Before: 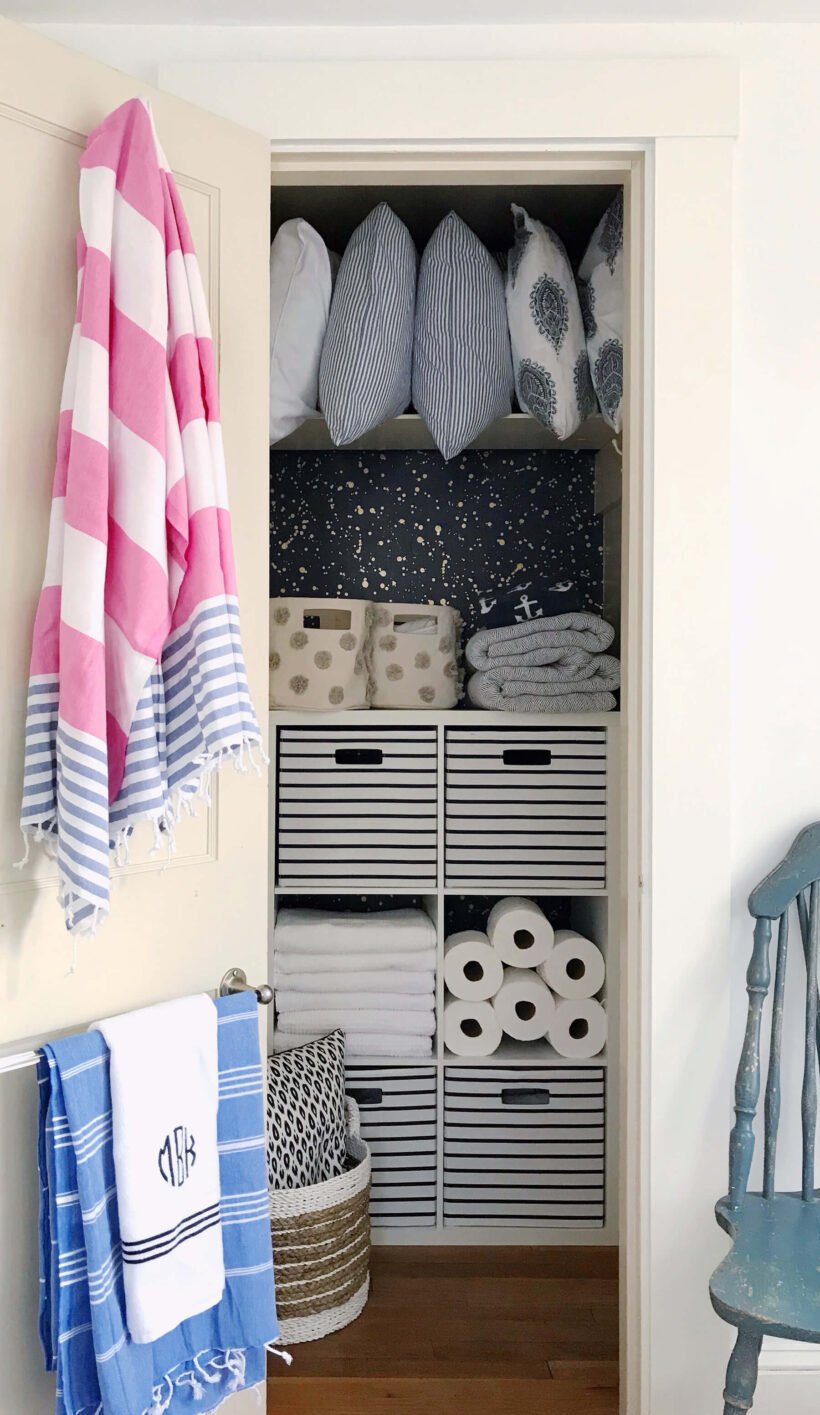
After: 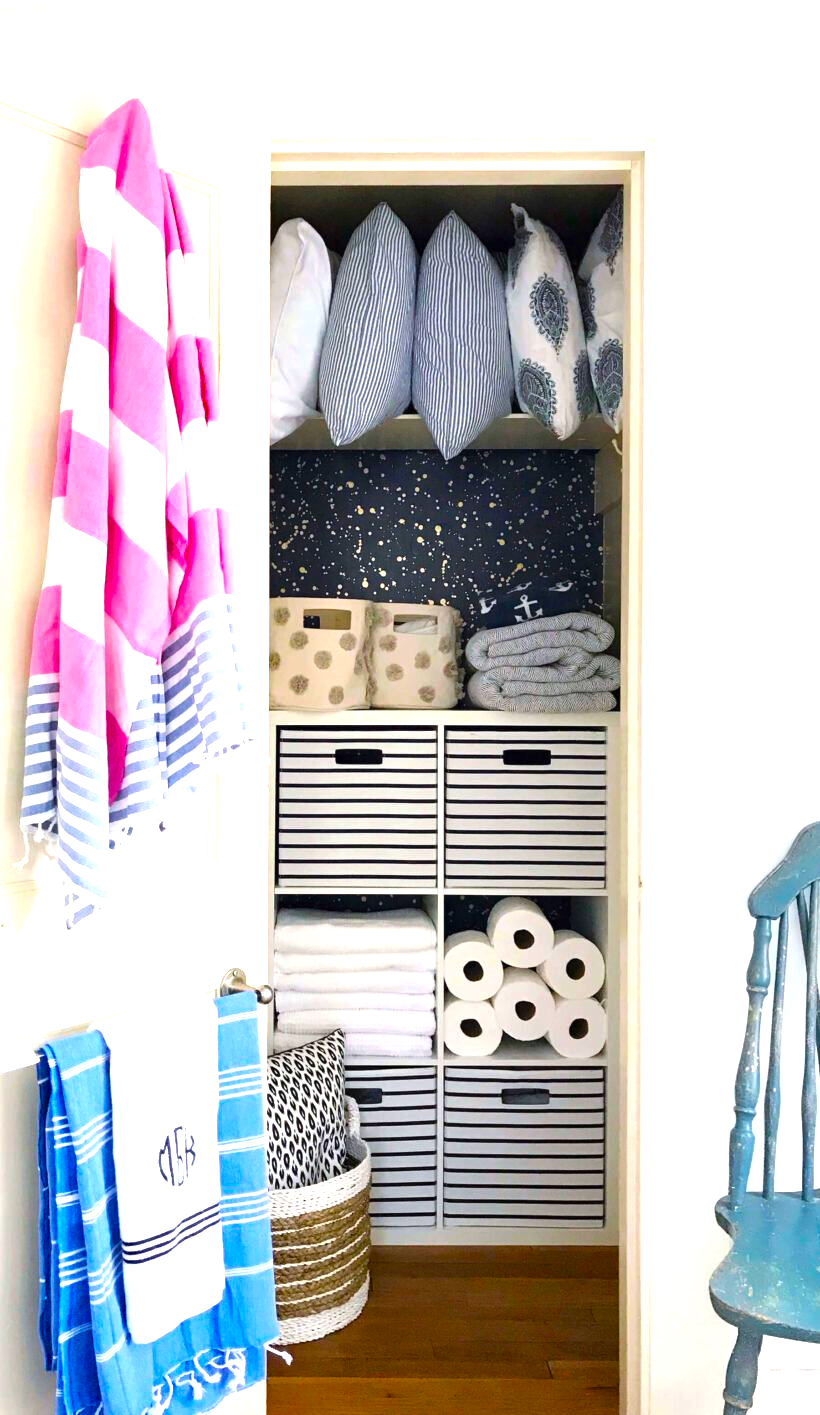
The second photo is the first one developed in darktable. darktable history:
white balance: emerald 1
color balance rgb: linear chroma grading › global chroma 10%, perceptual saturation grading › global saturation 40%, perceptual brilliance grading › global brilliance 30%, global vibrance 20%
